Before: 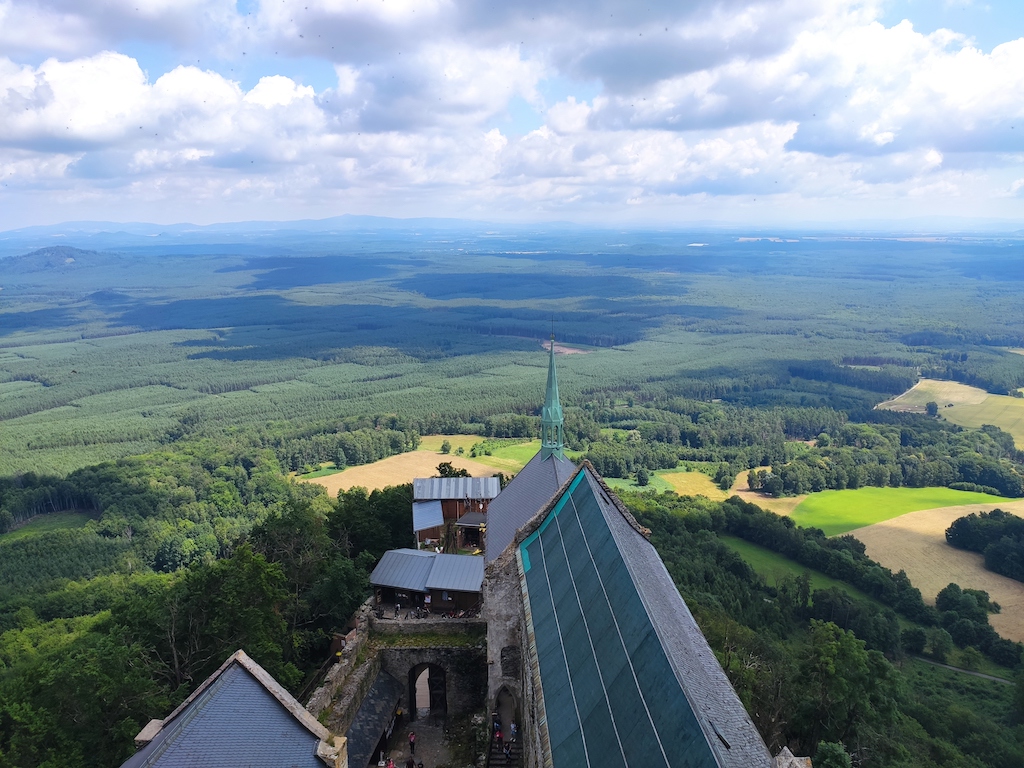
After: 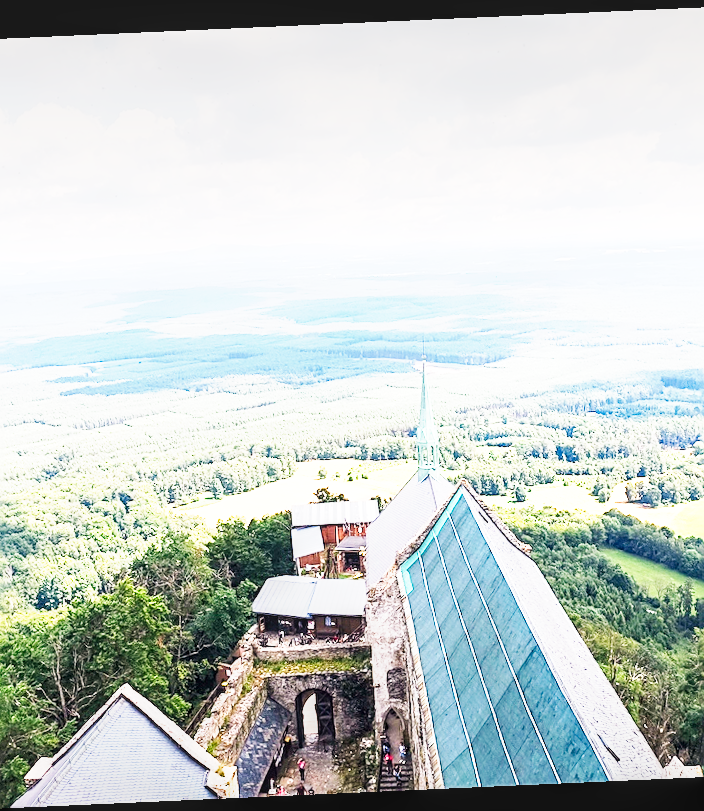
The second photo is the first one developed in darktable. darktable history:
exposure: black level correction 0.001, exposure 2 EV, compensate highlight preservation false
crop and rotate: left 13.537%, right 19.796%
base curve: curves: ch0 [(0, 0) (0.007, 0.004) (0.027, 0.03) (0.046, 0.07) (0.207, 0.54) (0.442, 0.872) (0.673, 0.972) (1, 1)], preserve colors none
local contrast: on, module defaults
rotate and perspective: rotation -2.56°, automatic cropping off
sharpen: on, module defaults
white balance: red 1.127, blue 0.943
